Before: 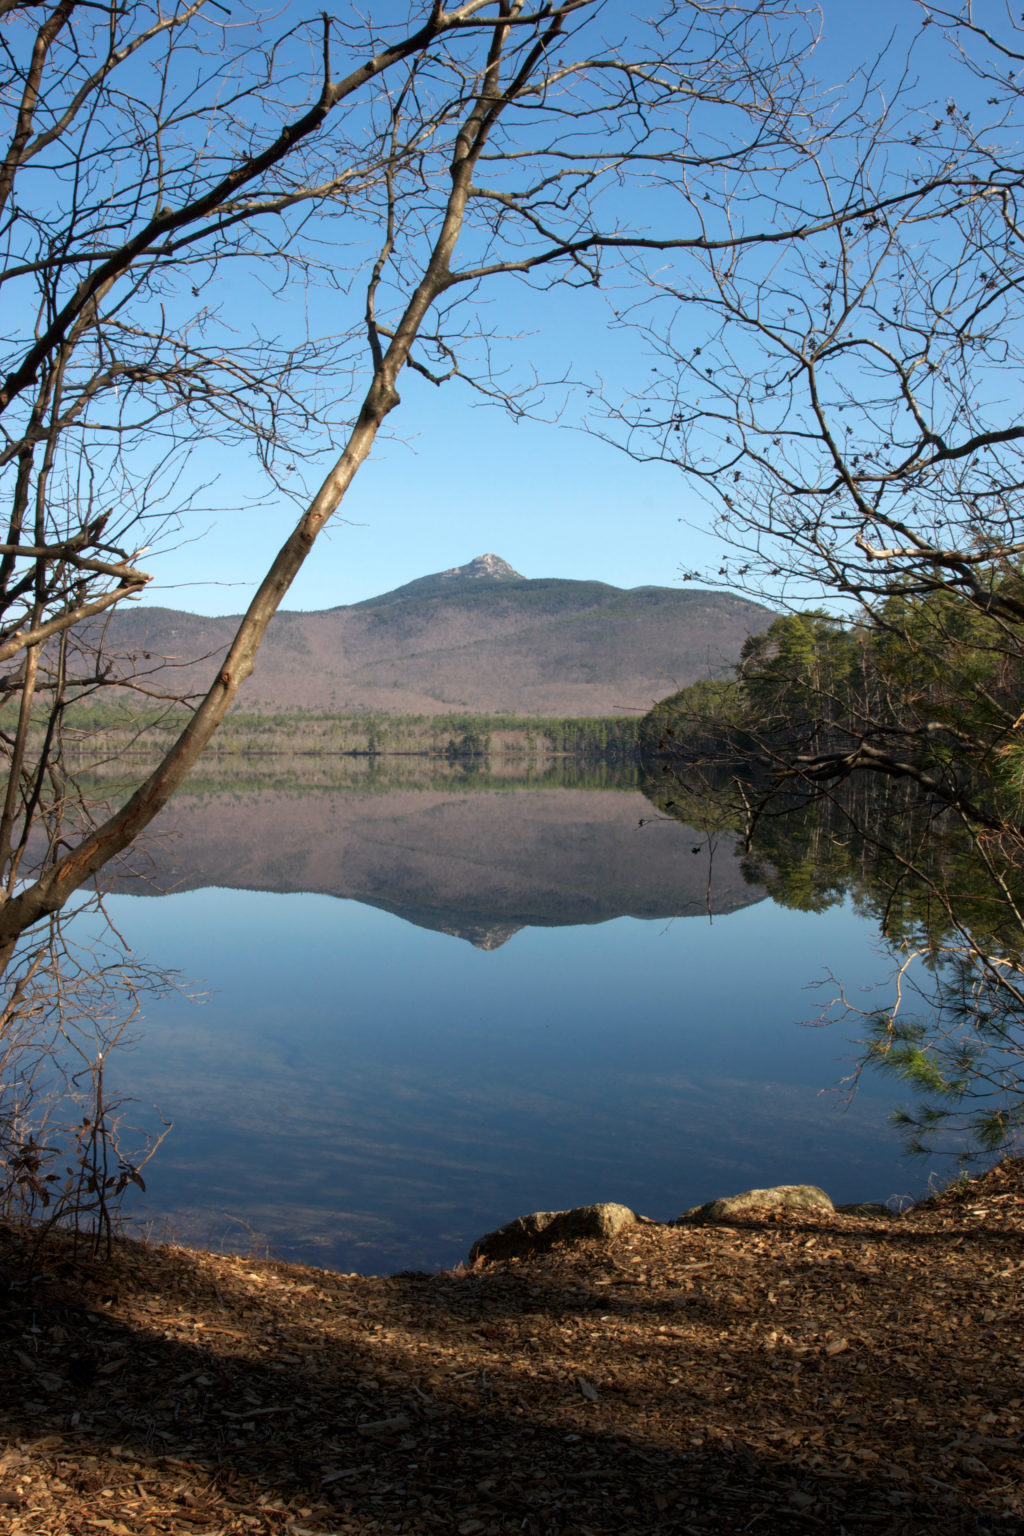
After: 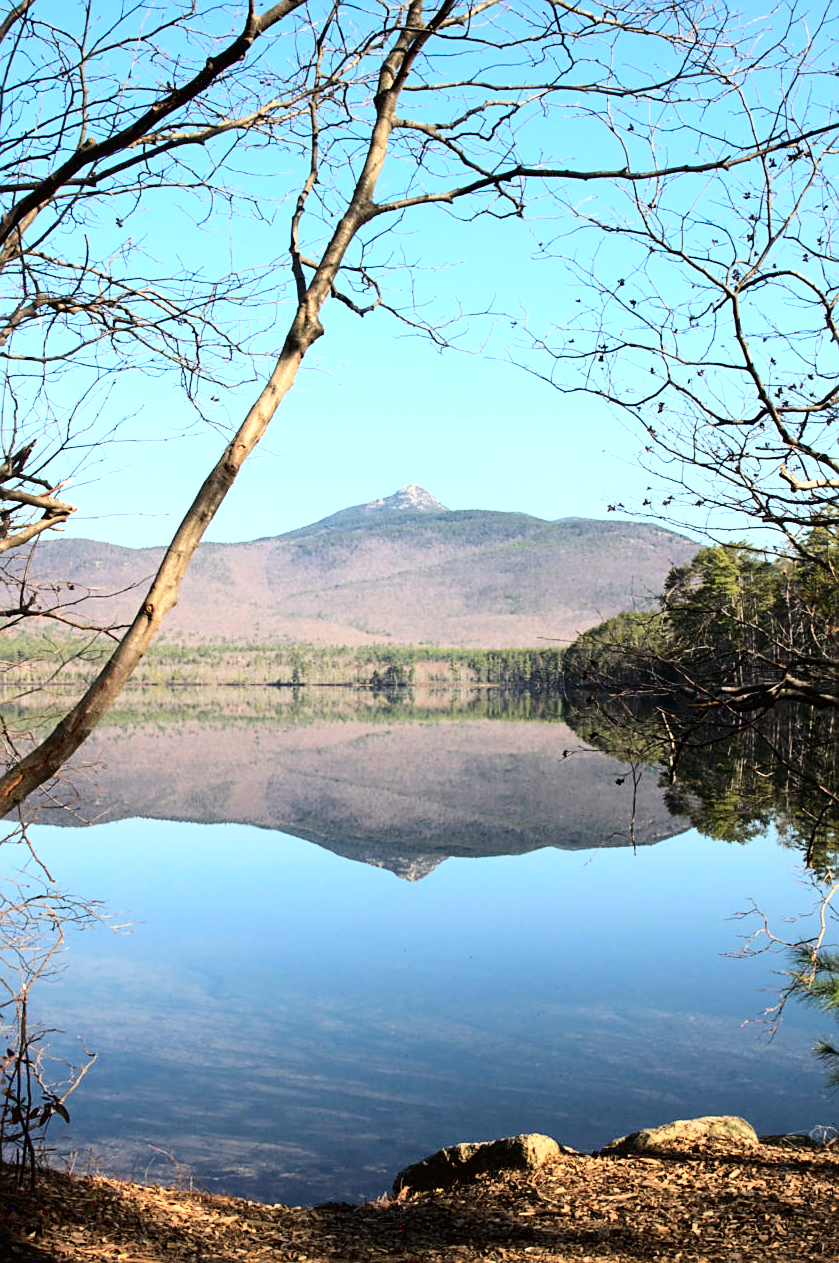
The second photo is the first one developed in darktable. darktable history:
crop and rotate: left 7.488%, top 4.504%, right 10.521%, bottom 13.245%
sharpen: on, module defaults
base curve: curves: ch0 [(0, 0.003) (0.001, 0.002) (0.006, 0.004) (0.02, 0.022) (0.048, 0.086) (0.094, 0.234) (0.162, 0.431) (0.258, 0.629) (0.385, 0.8) (0.548, 0.918) (0.751, 0.988) (1, 1)]
